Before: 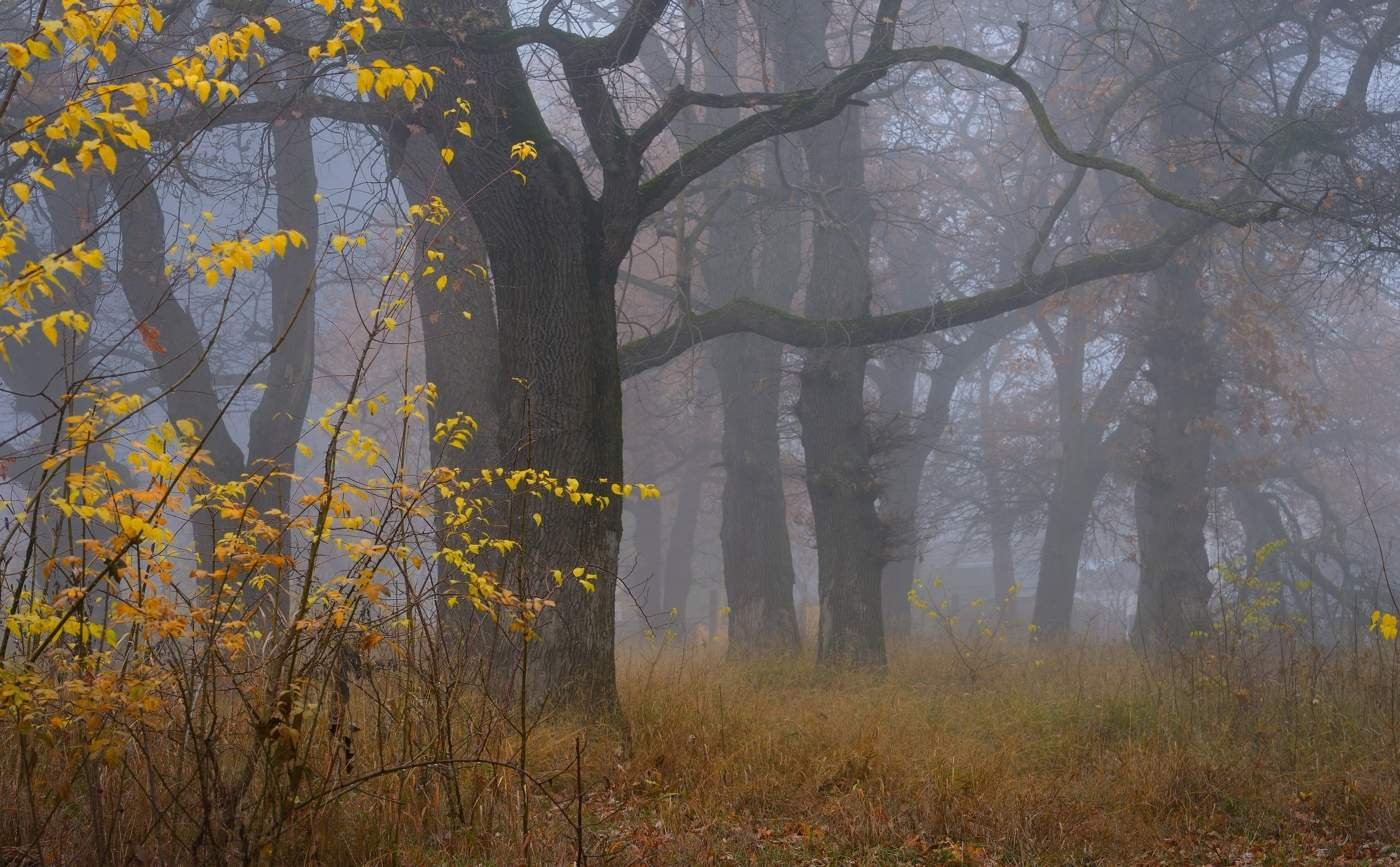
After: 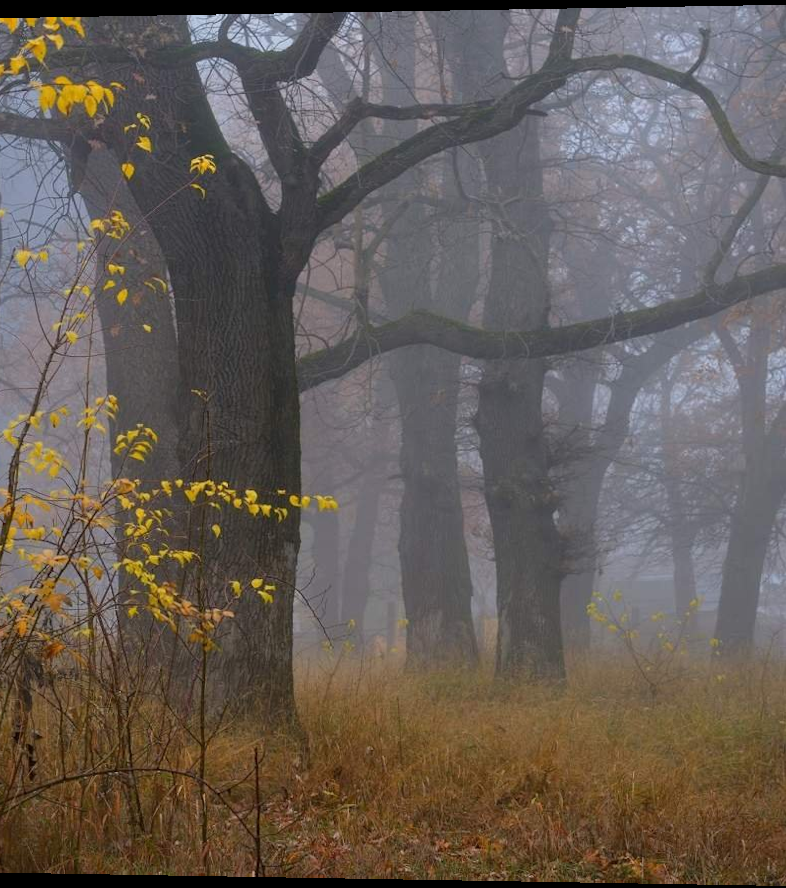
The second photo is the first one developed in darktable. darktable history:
rotate and perspective: lens shift (horizontal) -0.055, automatic cropping off
crop: left 21.674%, right 22.086%
